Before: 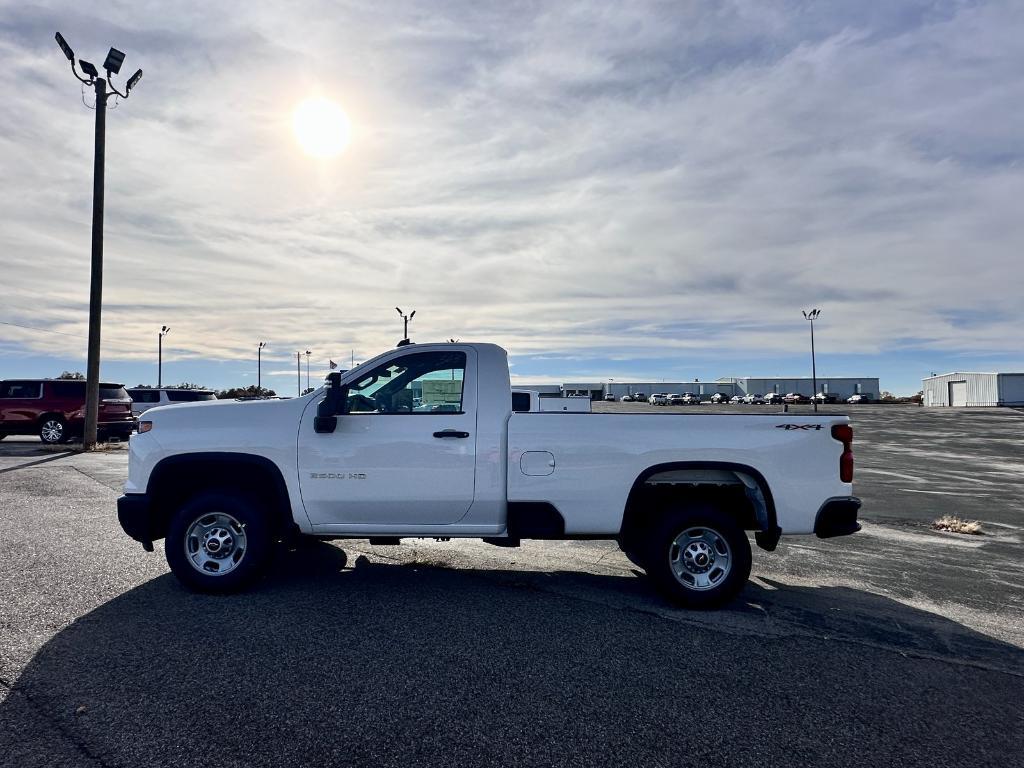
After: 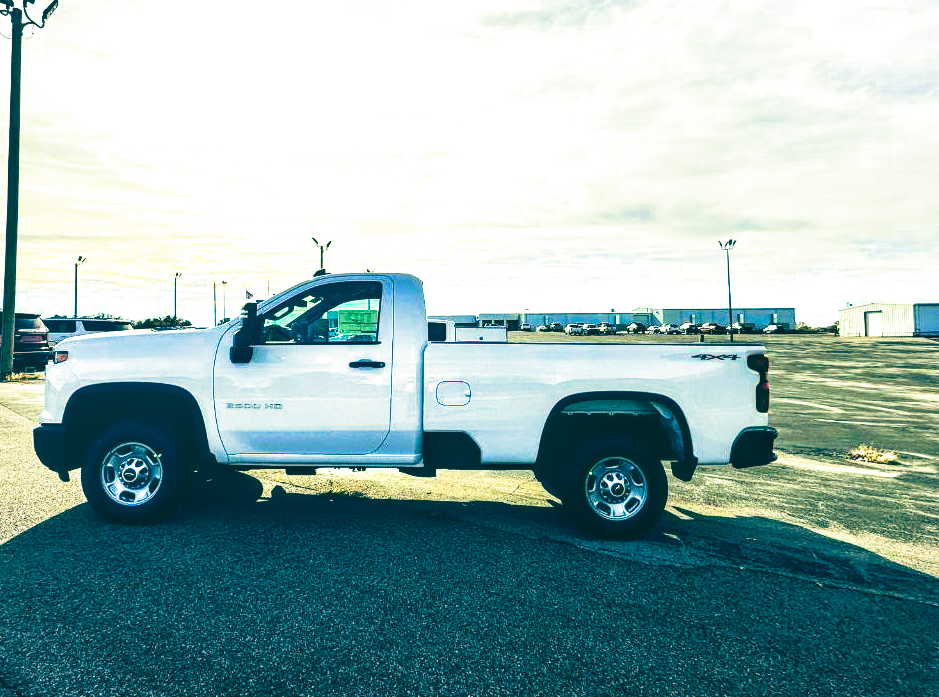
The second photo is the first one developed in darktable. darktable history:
contrast brightness saturation: contrast 0.2, brightness 0.2, saturation 0.8
color balance: lift [1.005, 0.99, 1.007, 1.01], gamma [1, 1.034, 1.032, 0.966], gain [0.873, 1.055, 1.067, 0.933]
split-toning: shadows › hue 216°, shadows › saturation 1, highlights › hue 57.6°, balance -33.4
local contrast: detail 130%
color balance rgb: perceptual saturation grading › global saturation 25%, global vibrance 20%
exposure: exposure 0.921 EV, compensate highlight preservation false
crop and rotate: left 8.262%, top 9.226%
tone equalizer: -8 EV -0.417 EV, -7 EV -0.389 EV, -6 EV -0.333 EV, -5 EV -0.222 EV, -3 EV 0.222 EV, -2 EV 0.333 EV, -1 EV 0.389 EV, +0 EV 0.417 EV, edges refinement/feathering 500, mask exposure compensation -1.57 EV, preserve details no
